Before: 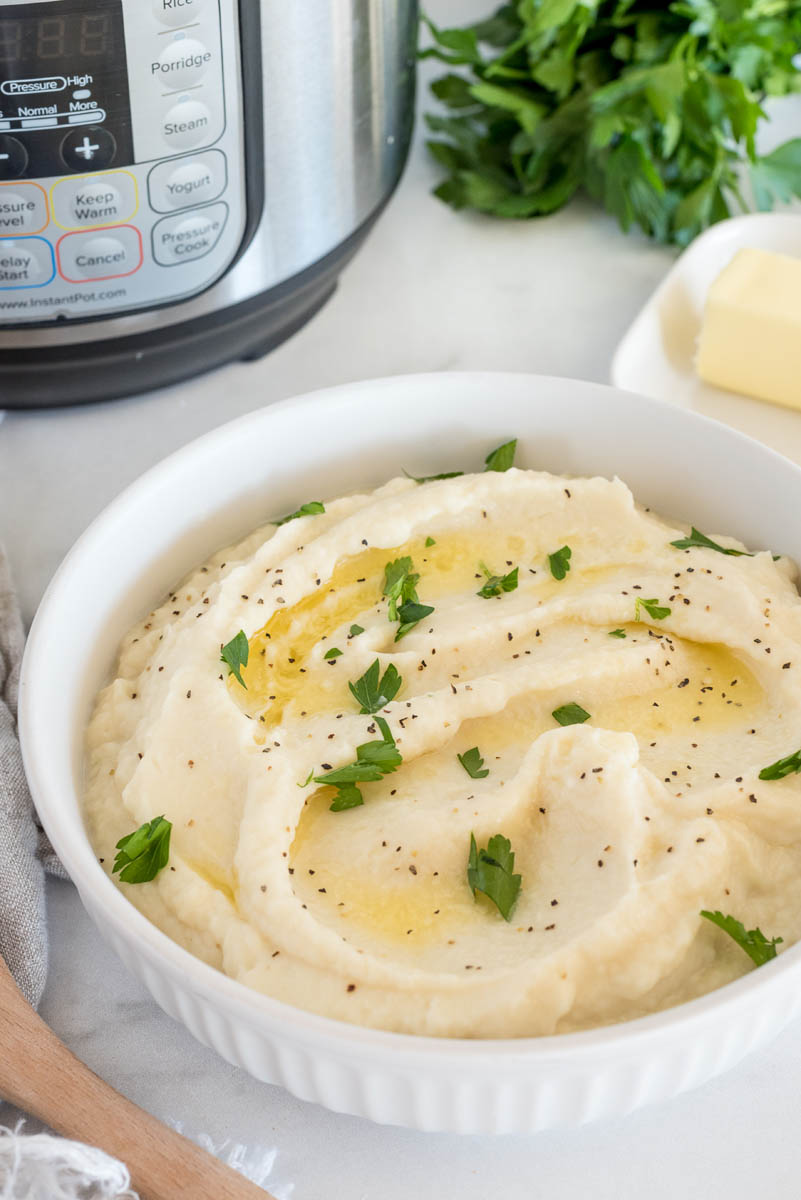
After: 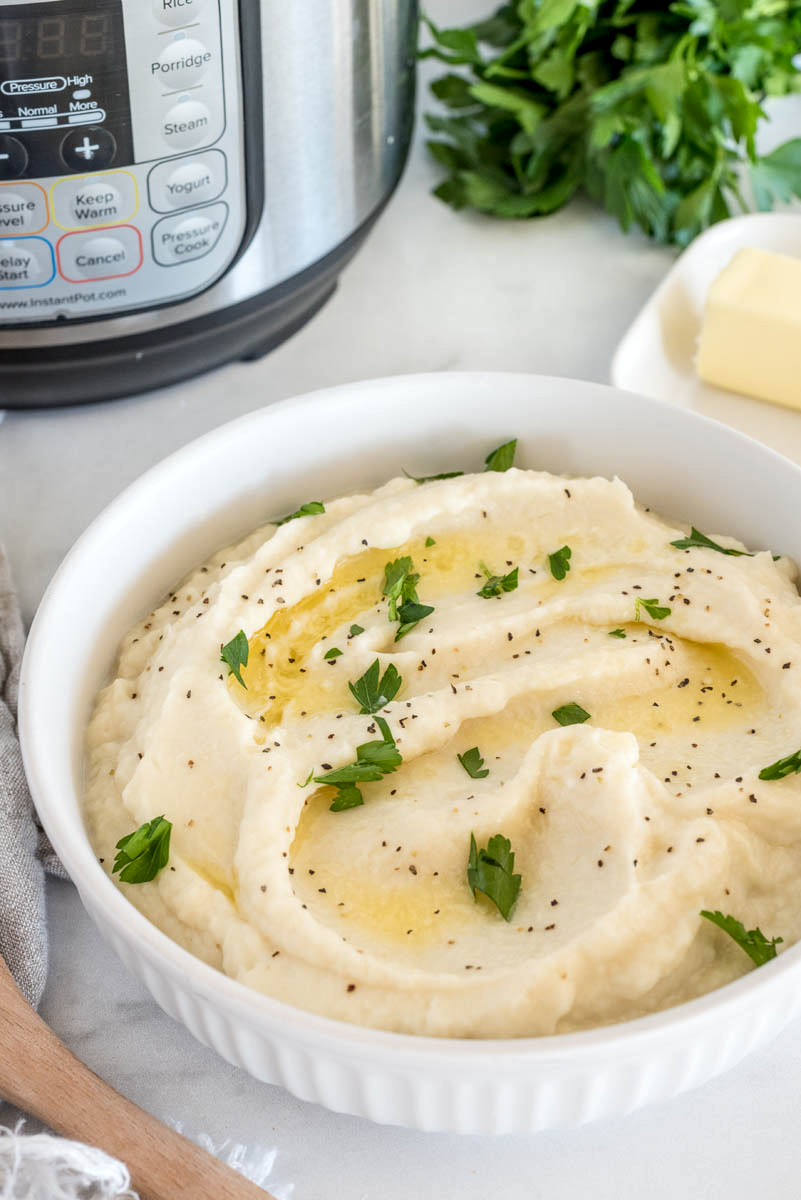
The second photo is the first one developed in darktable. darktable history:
local contrast: on, module defaults
contrast brightness saturation: contrast 0.07
